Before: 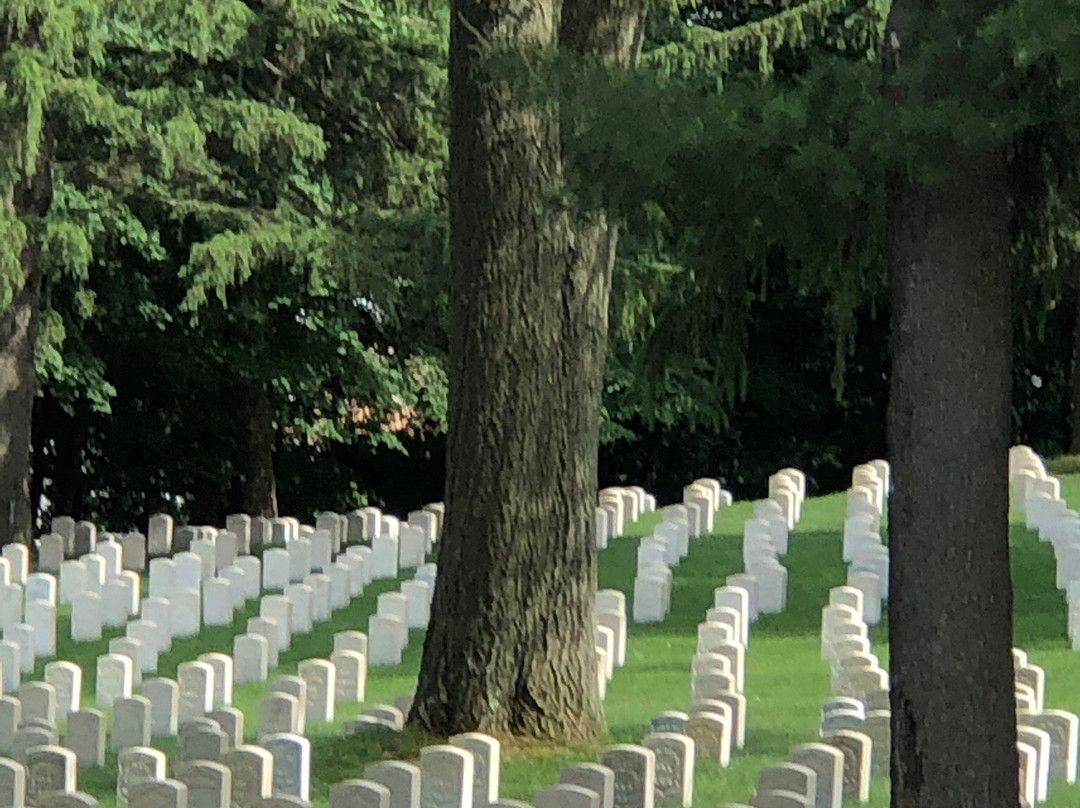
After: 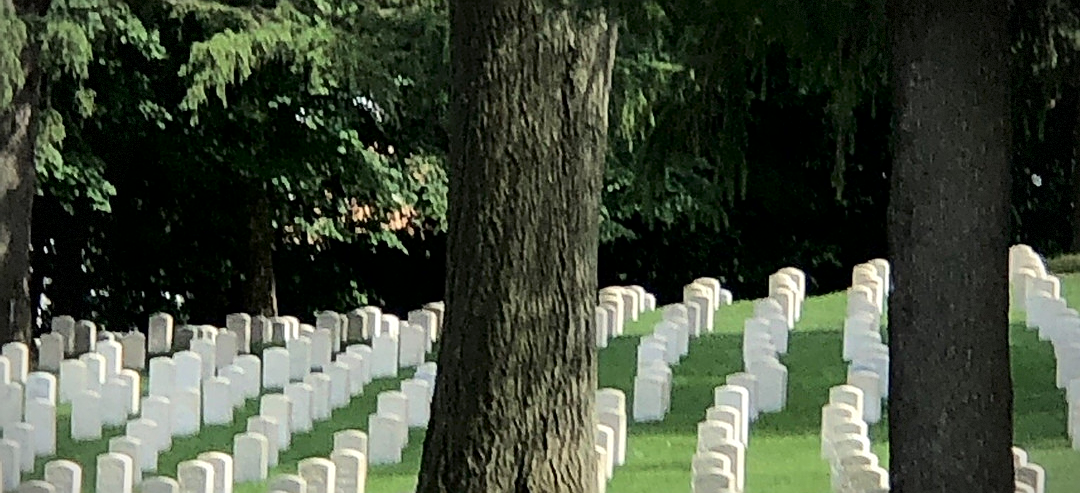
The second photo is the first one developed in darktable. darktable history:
sharpen: on, module defaults
crop and rotate: top 24.929%, bottom 14.036%
tone curve: curves: ch0 [(0.021, 0) (0.104, 0.052) (0.496, 0.526) (0.737, 0.783) (1, 1)], color space Lab, independent channels, preserve colors none
vignetting: fall-off start 79.31%, brightness -0.408, saturation -0.295, width/height ratio 1.329, dithering 8-bit output, unbound false
